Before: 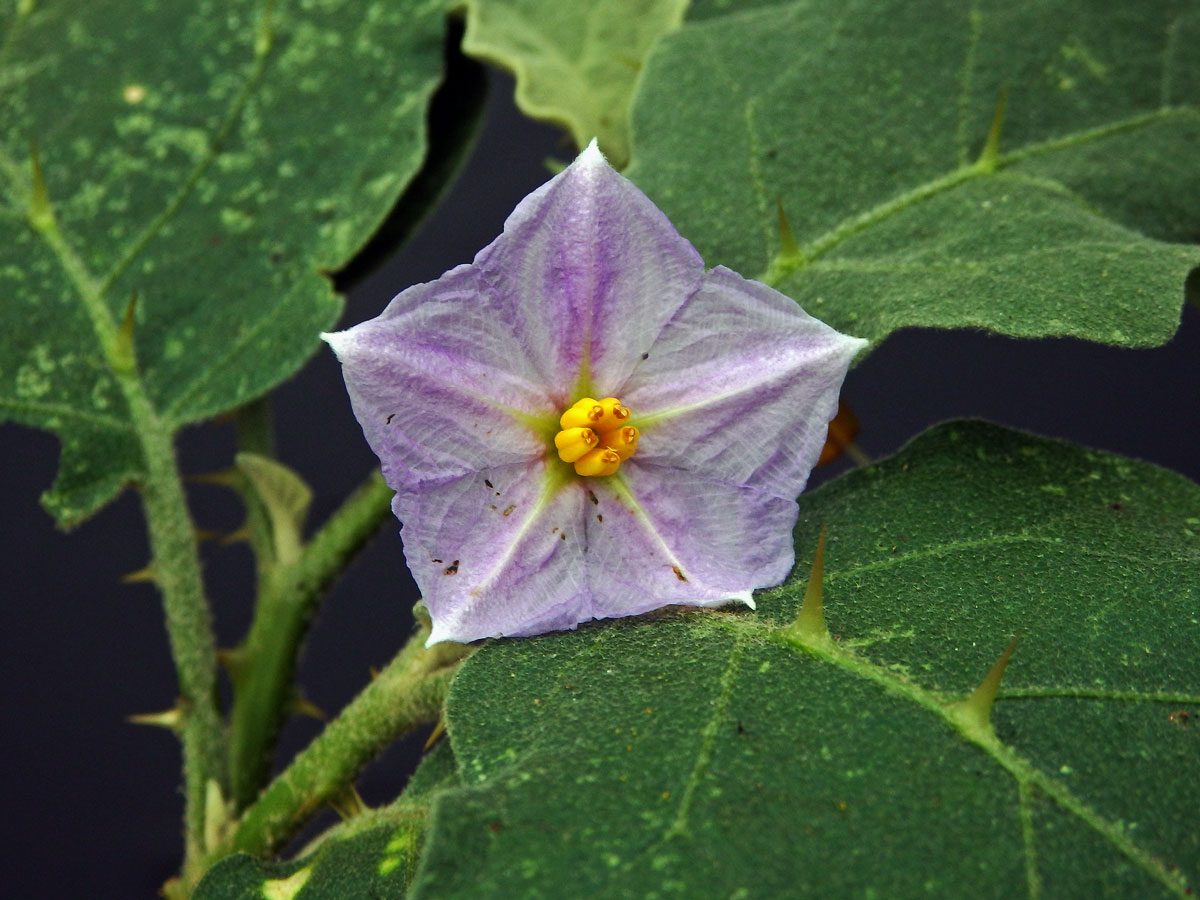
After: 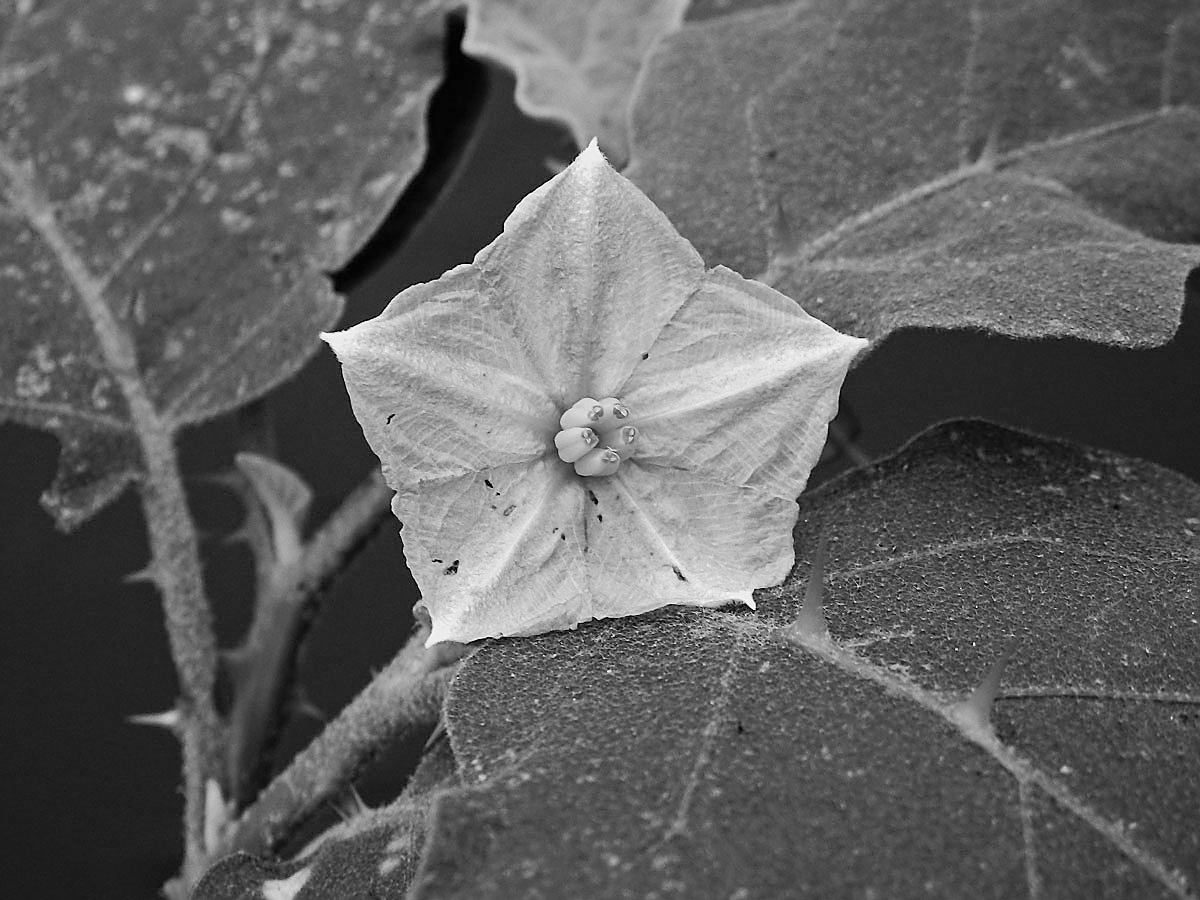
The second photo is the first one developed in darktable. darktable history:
filmic rgb: black relative exposure -14.33 EV, white relative exposure 3.37 EV, hardness 7.94, contrast 0.987
contrast brightness saturation: contrast 0.137, brightness 0.207
sharpen: radius 1.387, amount 1.254, threshold 0.692
color calibration: output gray [0.25, 0.35, 0.4, 0], gray › normalize channels true, illuminant same as pipeline (D50), adaptation XYZ, x 0.345, y 0.358, temperature 5013.04 K, gamut compression 0.027
